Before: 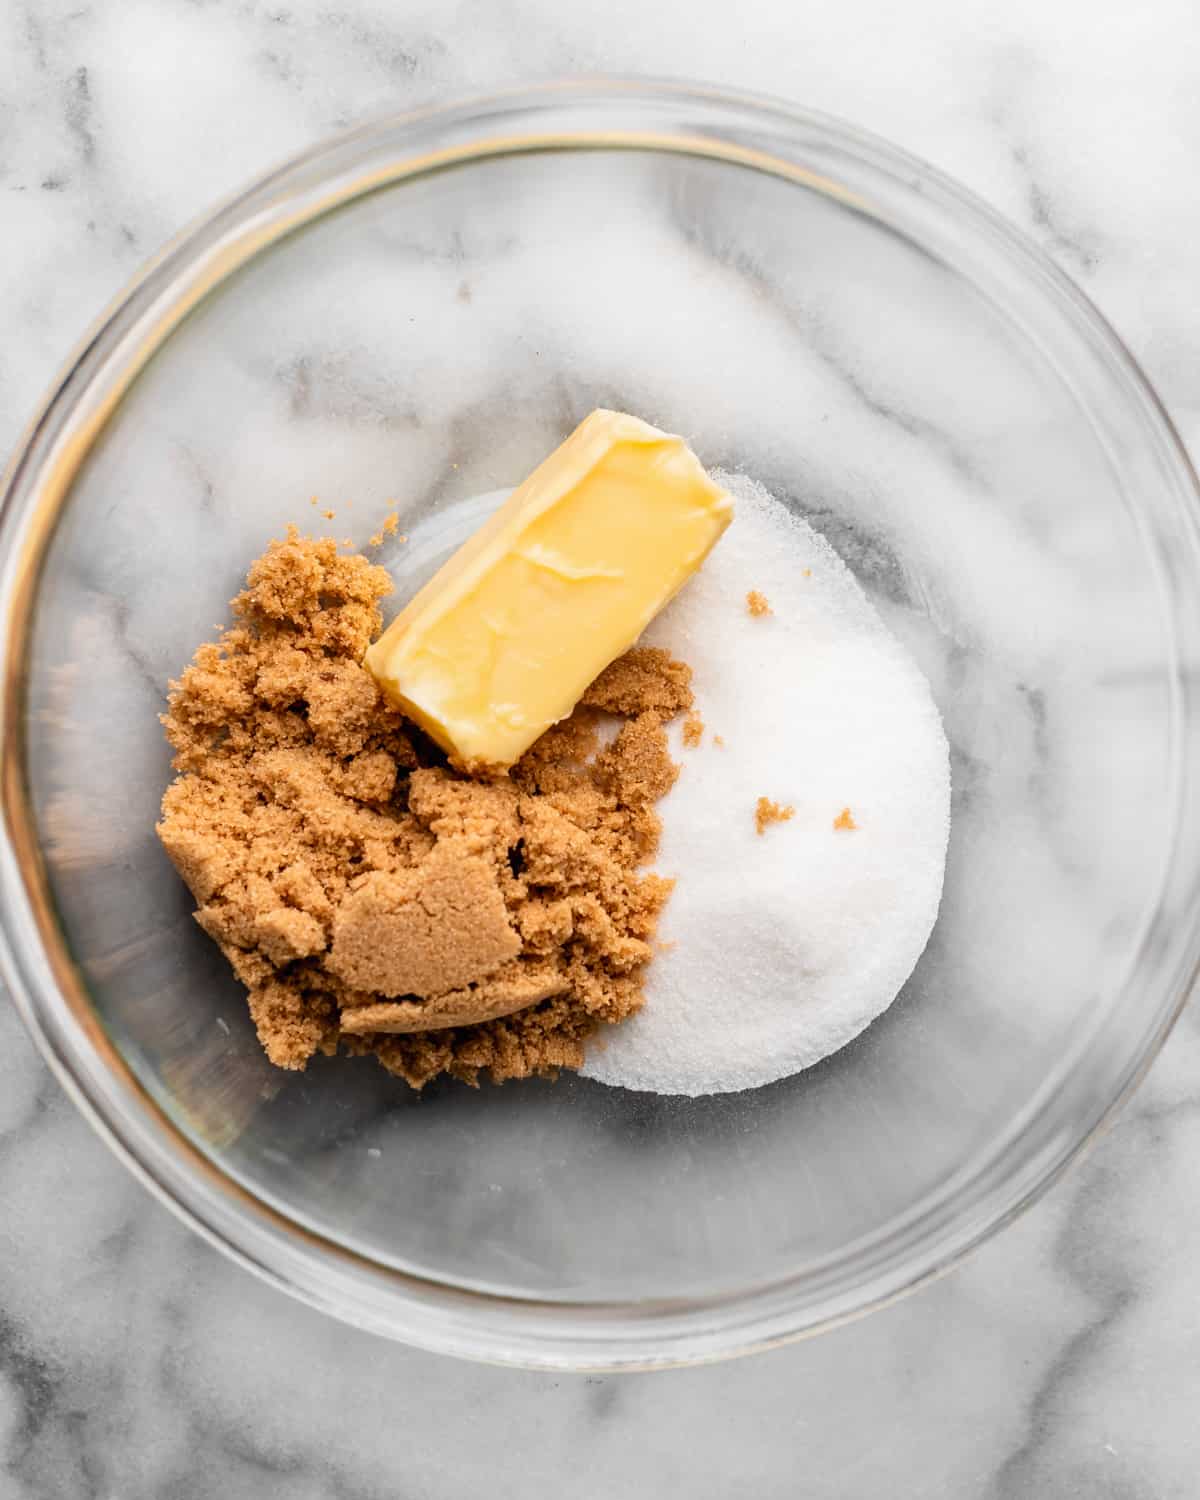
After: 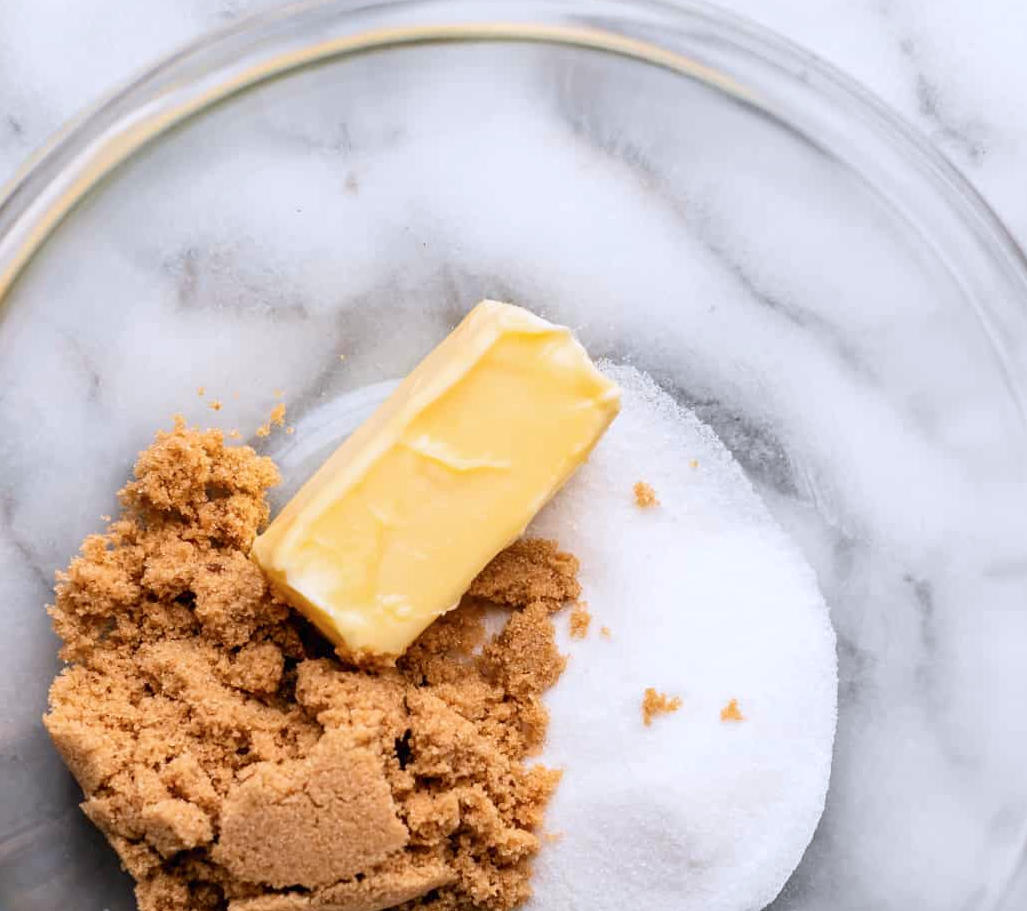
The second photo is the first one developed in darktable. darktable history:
color calibration: illuminant as shot in camera, x 0.358, y 0.373, temperature 4628.91 K
crop and rotate: left 9.453%, top 7.285%, right 4.901%, bottom 31.923%
tone equalizer: mask exposure compensation -0.504 EV
